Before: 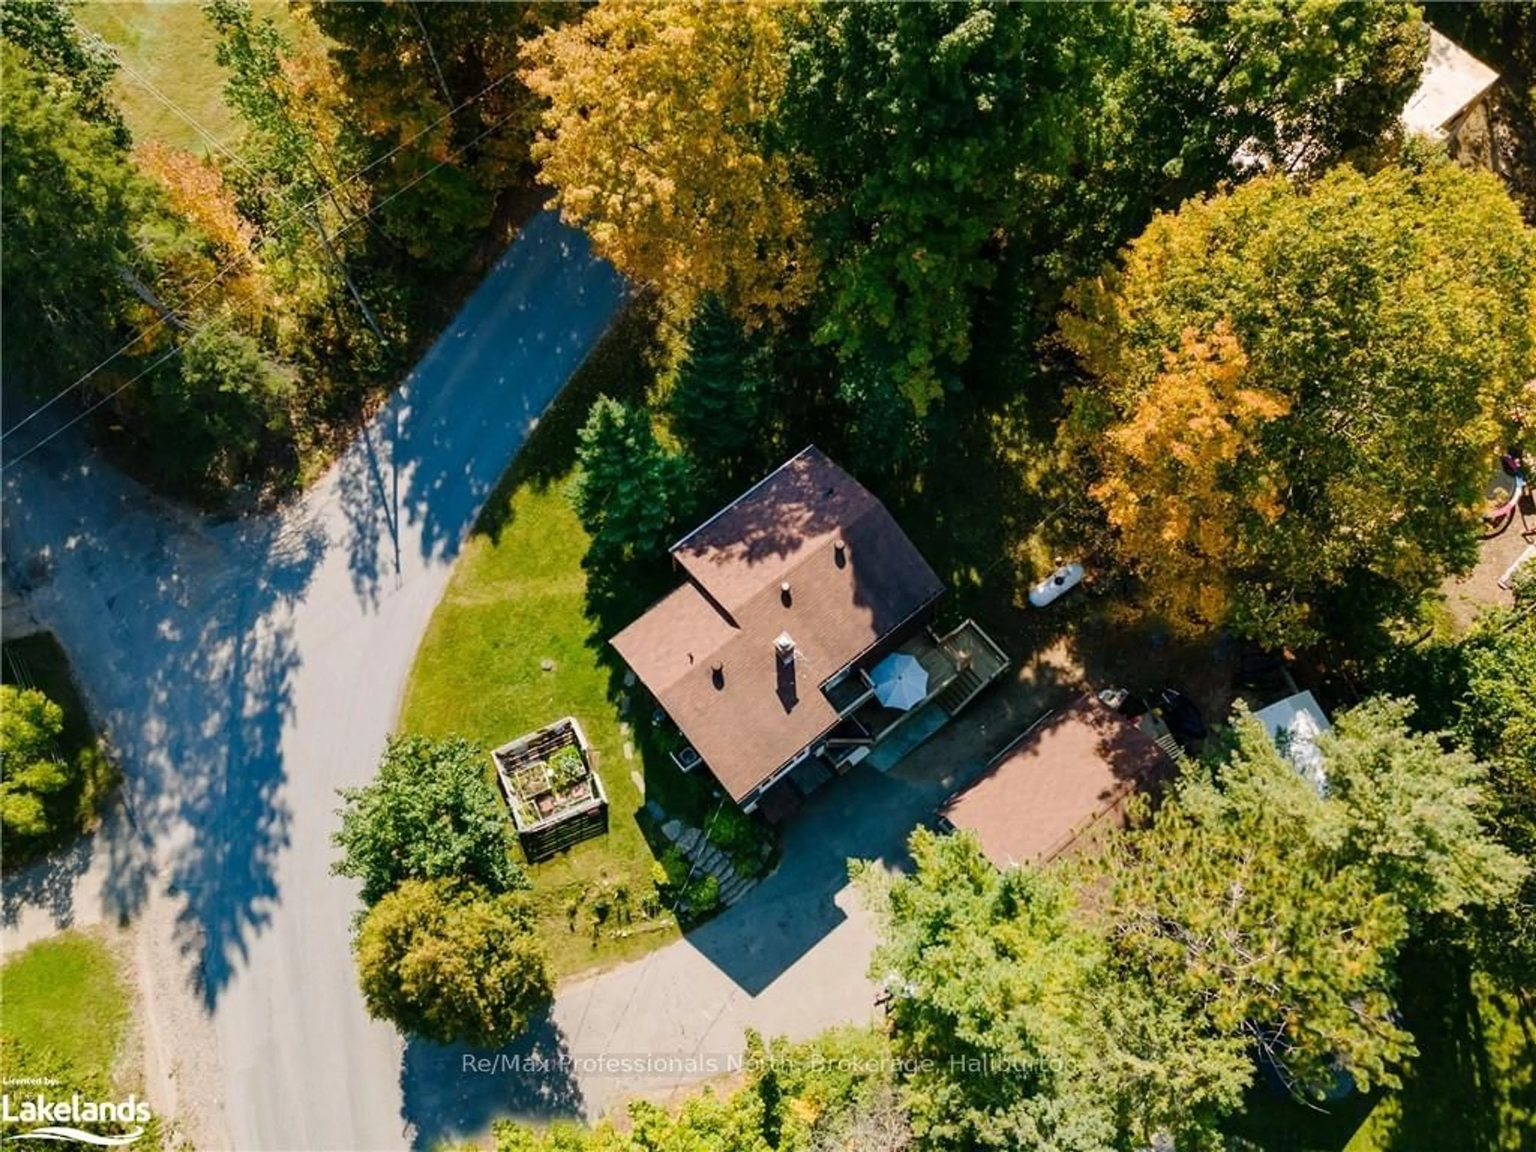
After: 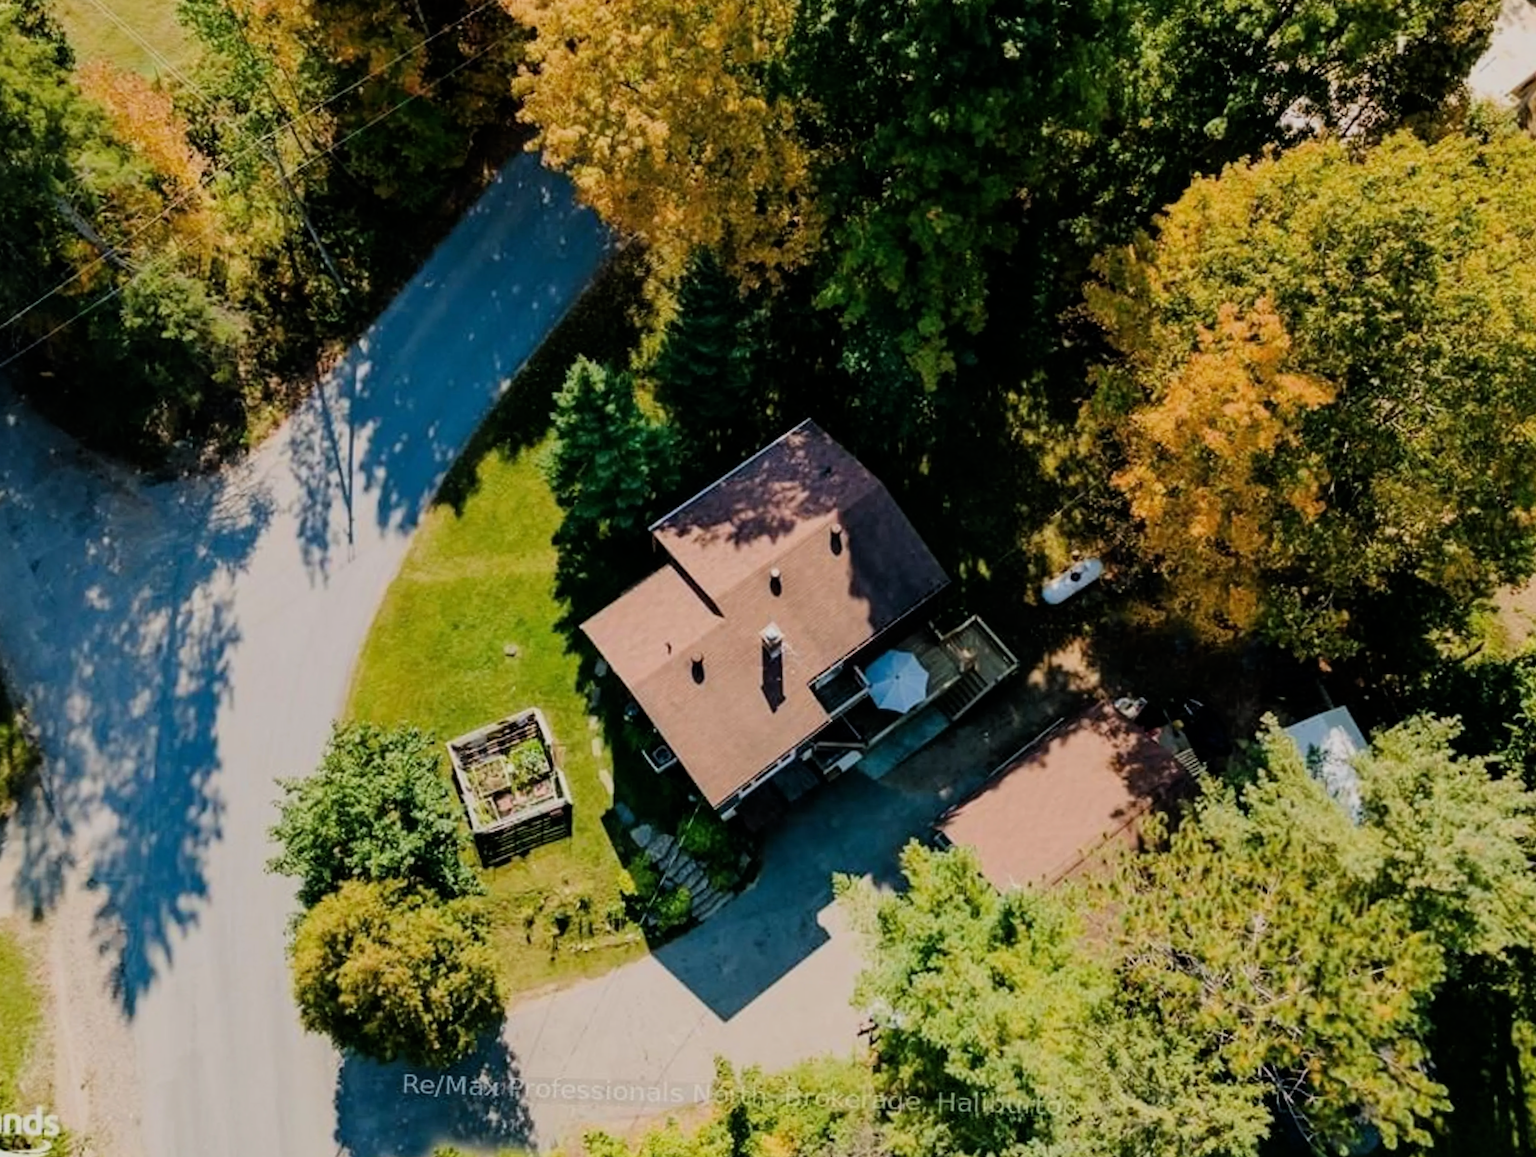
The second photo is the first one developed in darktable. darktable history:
filmic rgb: black relative exposure -7.65 EV, white relative exposure 4.56 EV, hardness 3.61, color science v6 (2022)
crop and rotate: angle -1.93°, left 3.164%, top 3.698%, right 1.636%, bottom 0.62%
